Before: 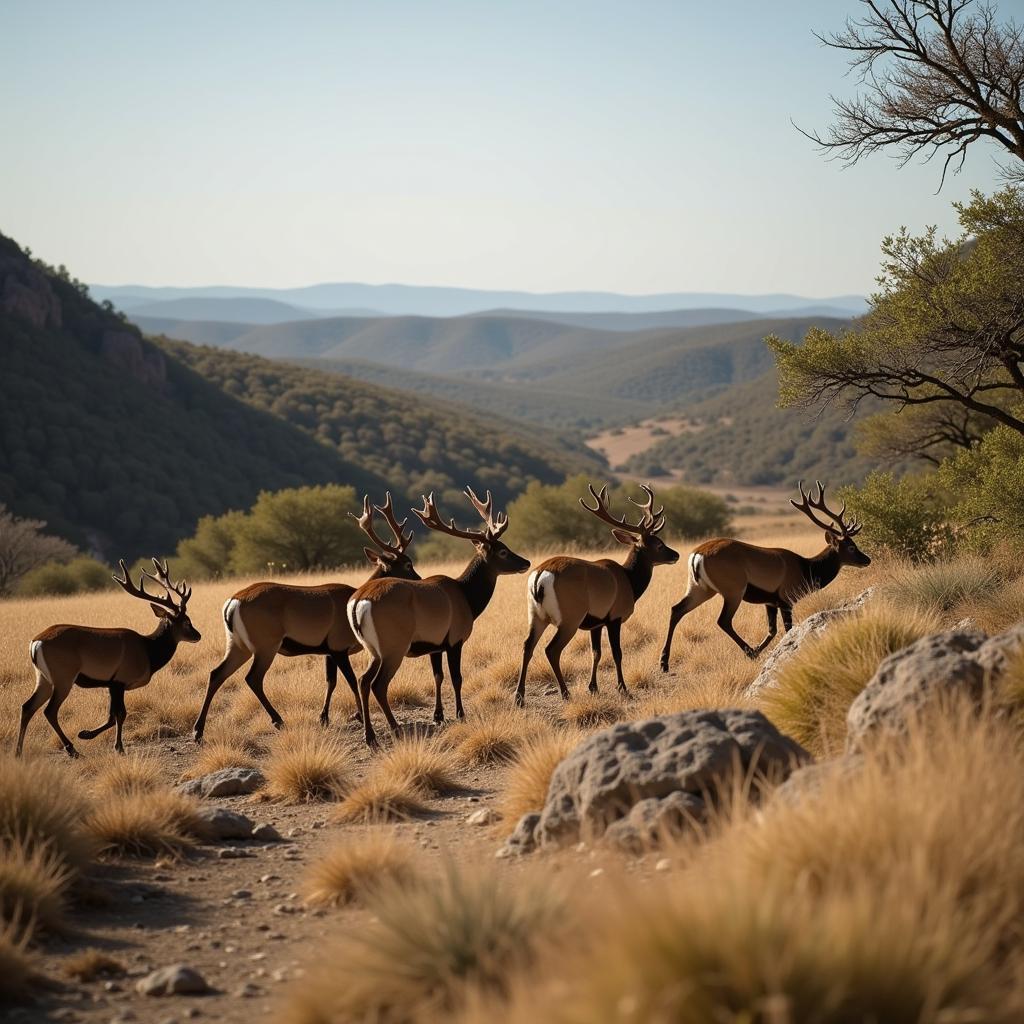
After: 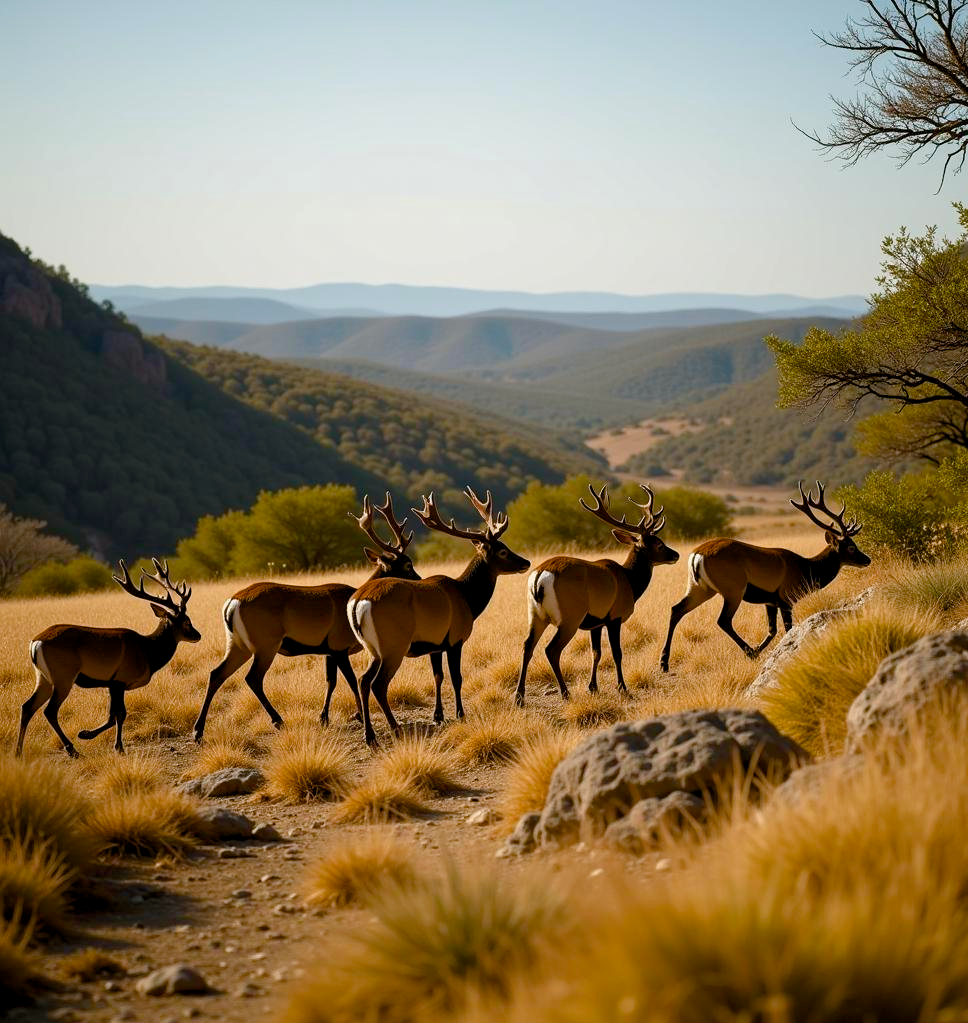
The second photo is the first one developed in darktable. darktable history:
crop and rotate: left 0%, right 5.403%
color balance rgb: shadows lift › chroma 3.549%, shadows lift › hue 90.02°, global offset › luminance -0.486%, perceptual saturation grading › global saturation 34.732%, perceptual saturation grading › highlights -24.895%, perceptual saturation grading › shadows 49.481%
